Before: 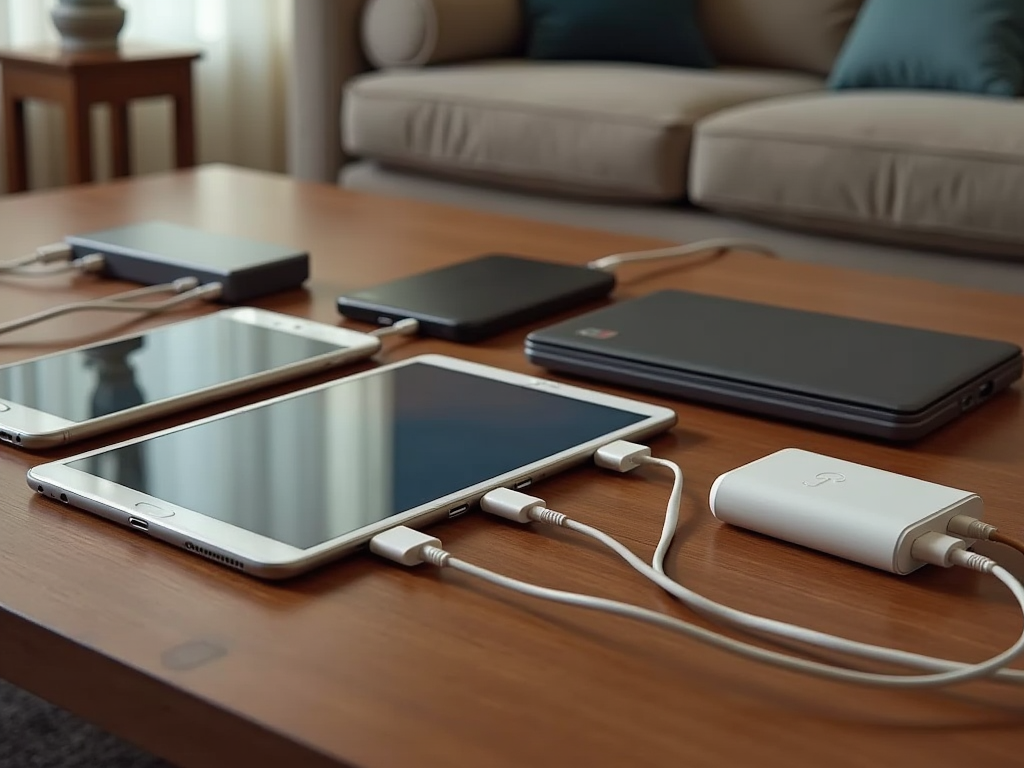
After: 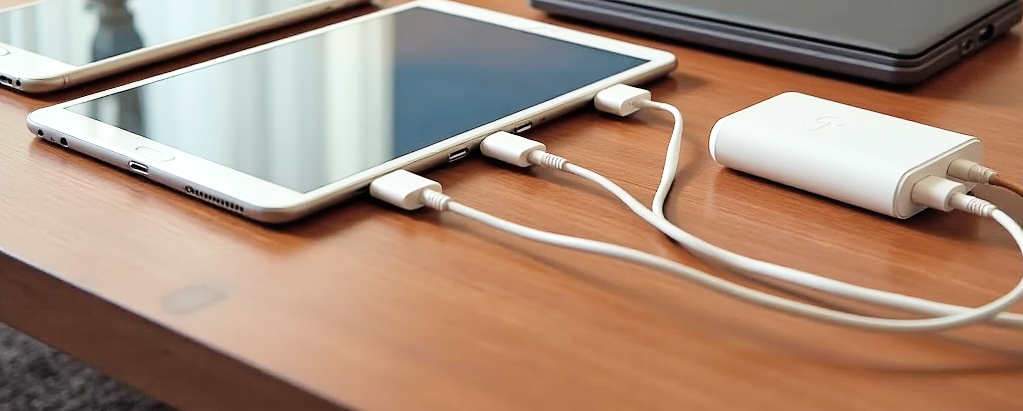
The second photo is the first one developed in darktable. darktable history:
crop and rotate: top 46.439%, right 0.039%
shadows and highlights: radius 46.93, white point adjustment 6.77, compress 80.06%, soften with gaussian
exposure: black level correction 0, exposure 1.53 EV, compensate highlight preservation false
filmic rgb: black relative exposure -7.16 EV, white relative exposure 5.35 EV, threshold 2.98 EV, hardness 3.02, enable highlight reconstruction true
